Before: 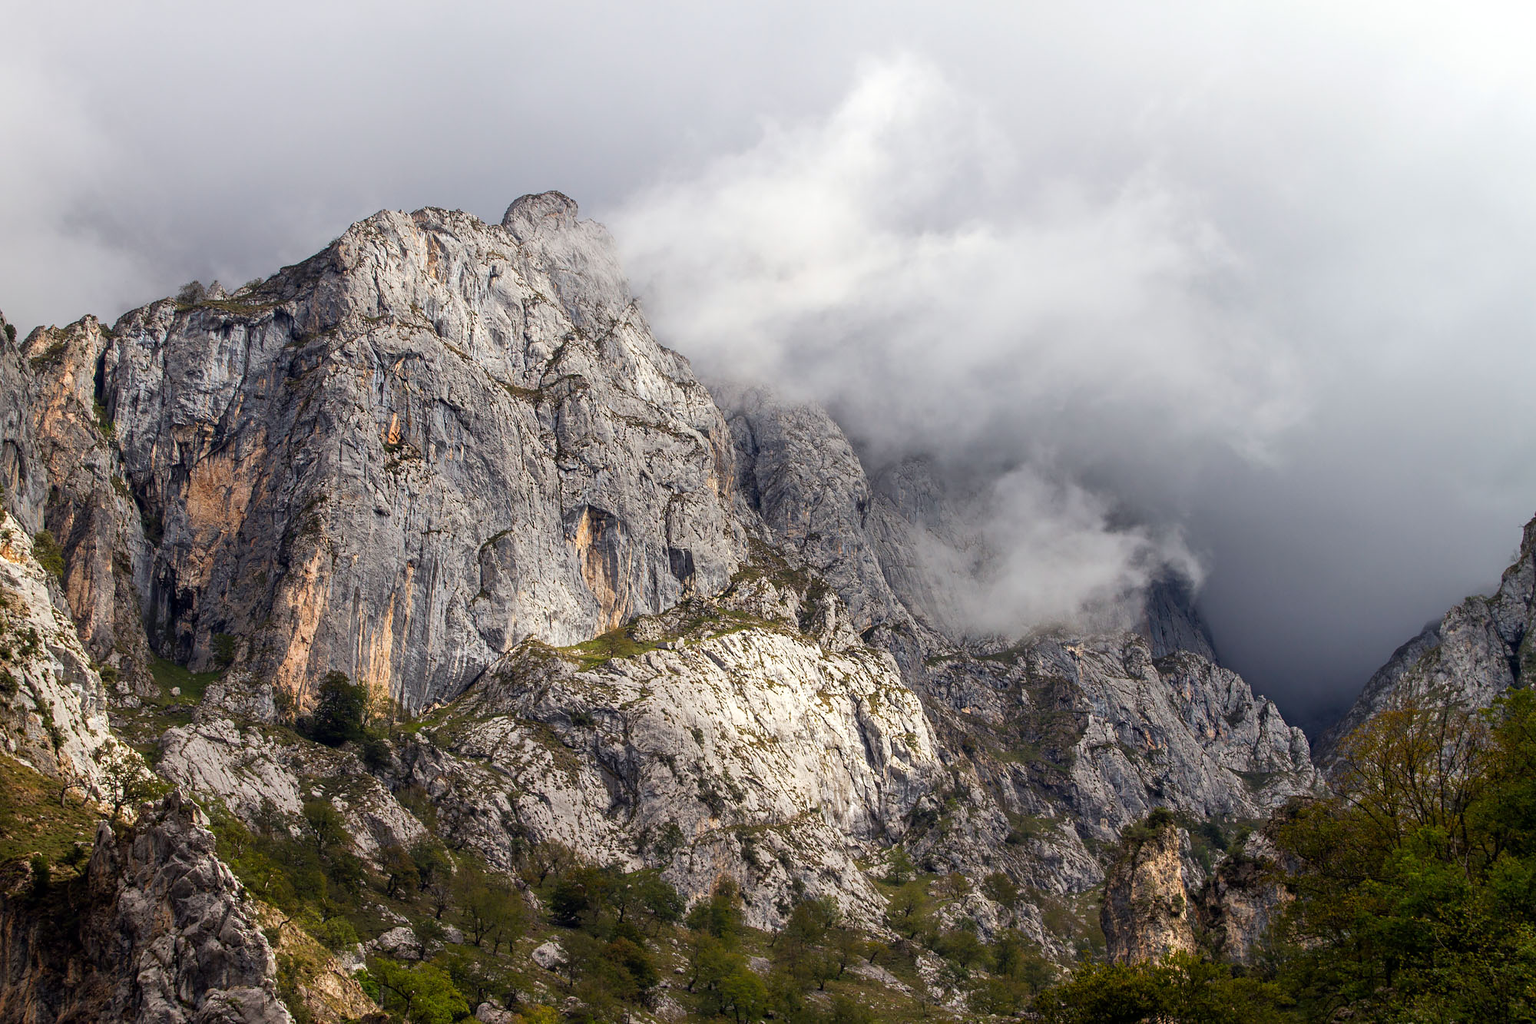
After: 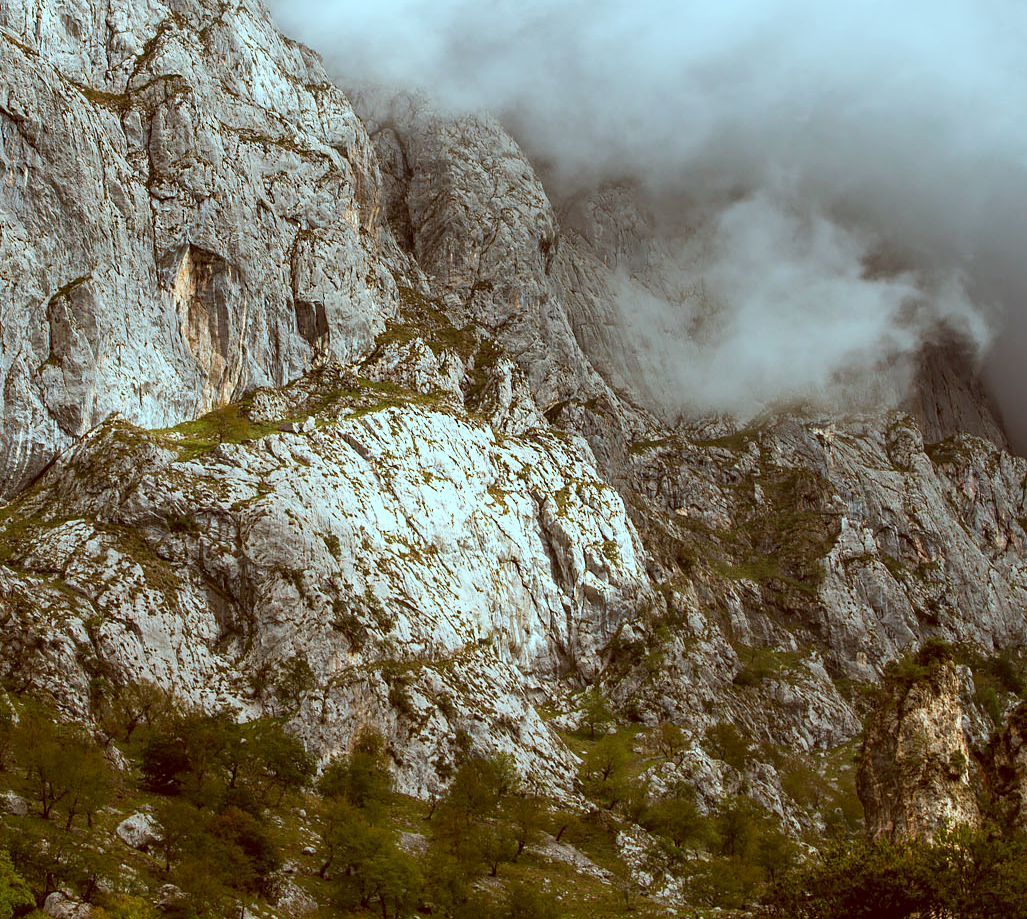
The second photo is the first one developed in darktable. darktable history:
color correction: highlights a* -14.48, highlights b* -16.71, shadows a* 10.17, shadows b* 29.92
shadows and highlights: shadows 1.58, highlights 39.67
crop and rotate: left 28.809%, top 31.003%, right 19.816%
